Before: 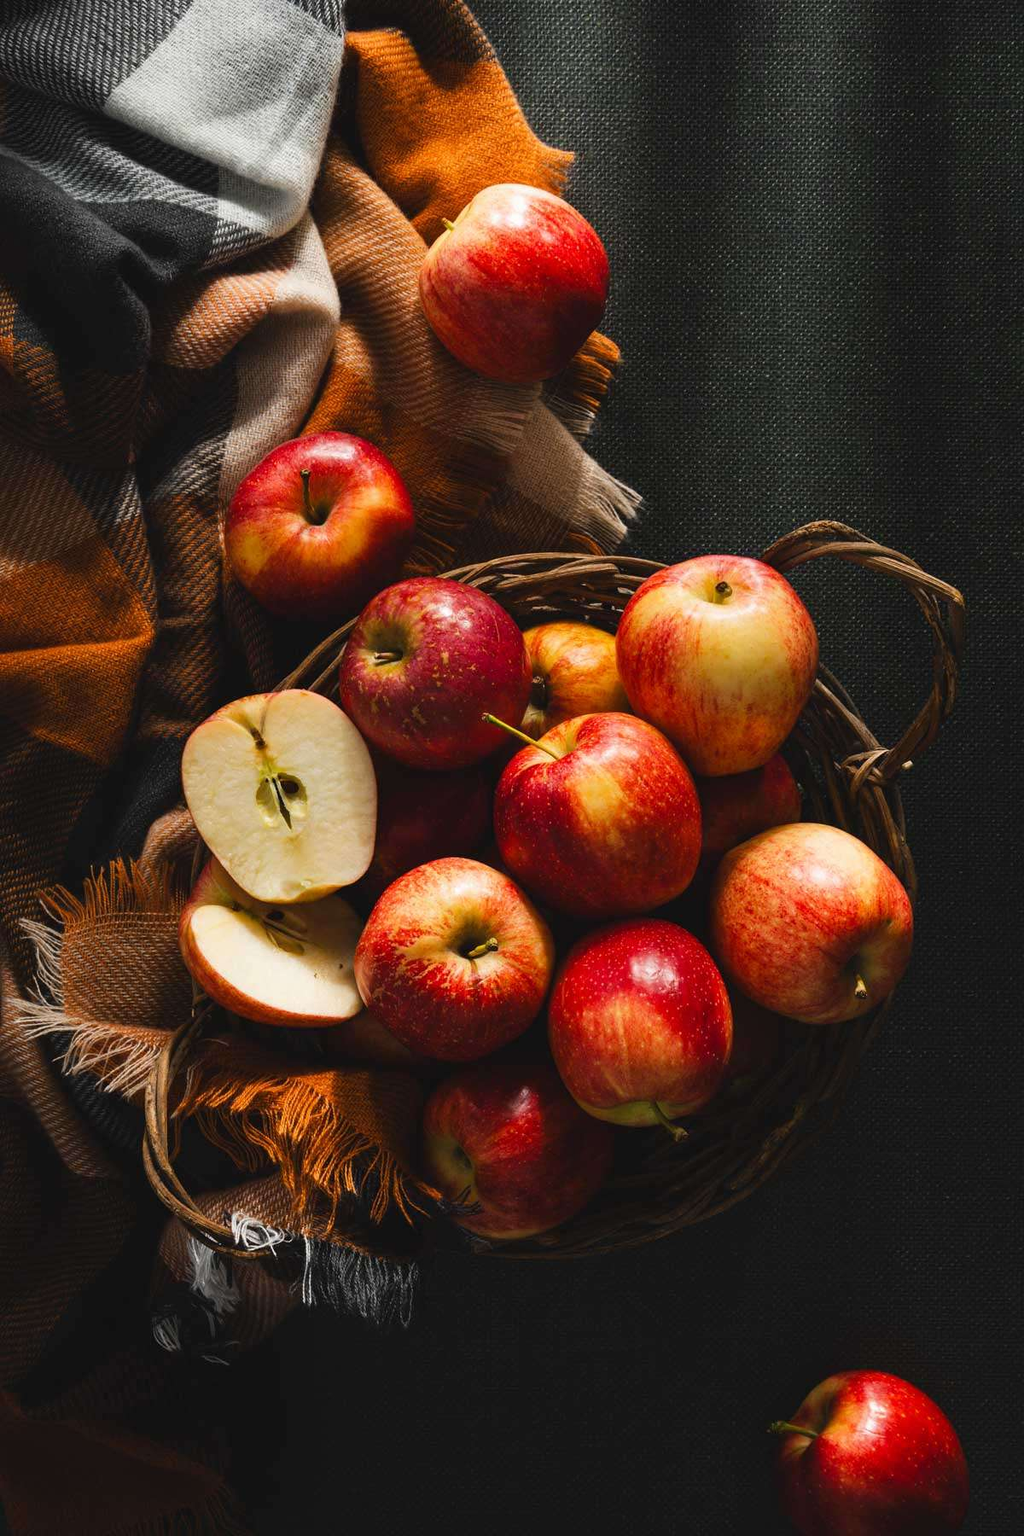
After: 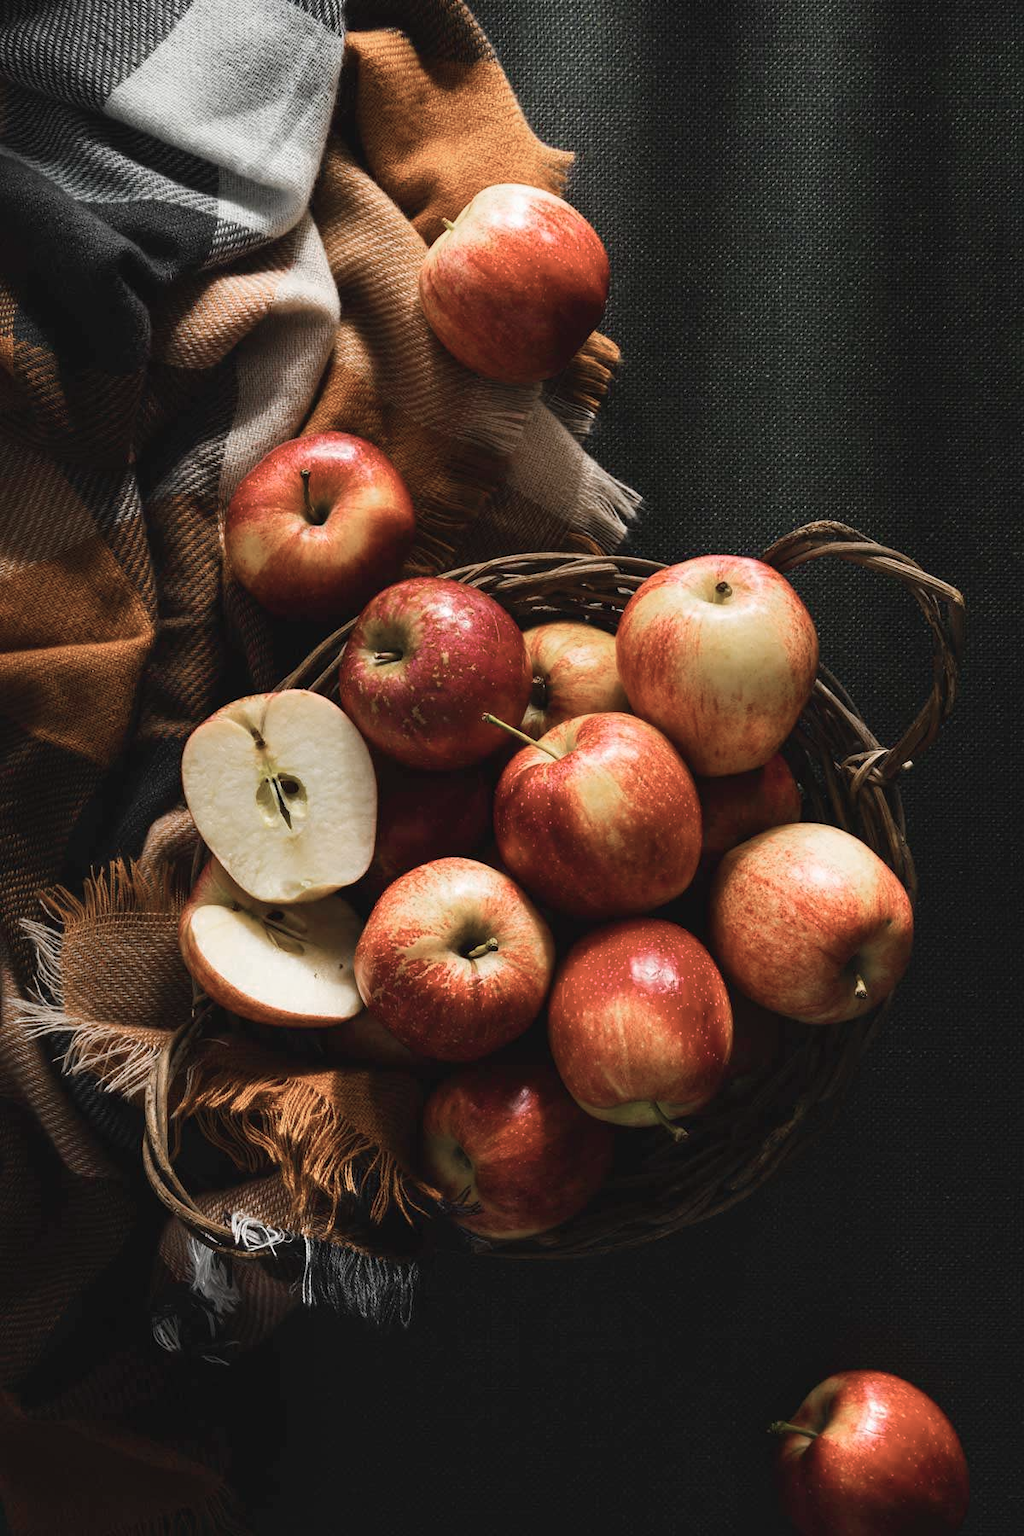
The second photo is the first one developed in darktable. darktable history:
color zones: curves: ch0 [(0, 0.559) (0.153, 0.551) (0.229, 0.5) (0.429, 0.5) (0.571, 0.5) (0.714, 0.5) (0.857, 0.5) (1, 0.559)]; ch1 [(0, 0.417) (0.112, 0.336) (0.213, 0.26) (0.429, 0.34) (0.571, 0.35) (0.683, 0.331) (0.857, 0.344) (1, 0.417)]
color balance rgb: linear chroma grading › shadows 19.44%, linear chroma grading › highlights 3.42%, linear chroma grading › mid-tones 10.16%
